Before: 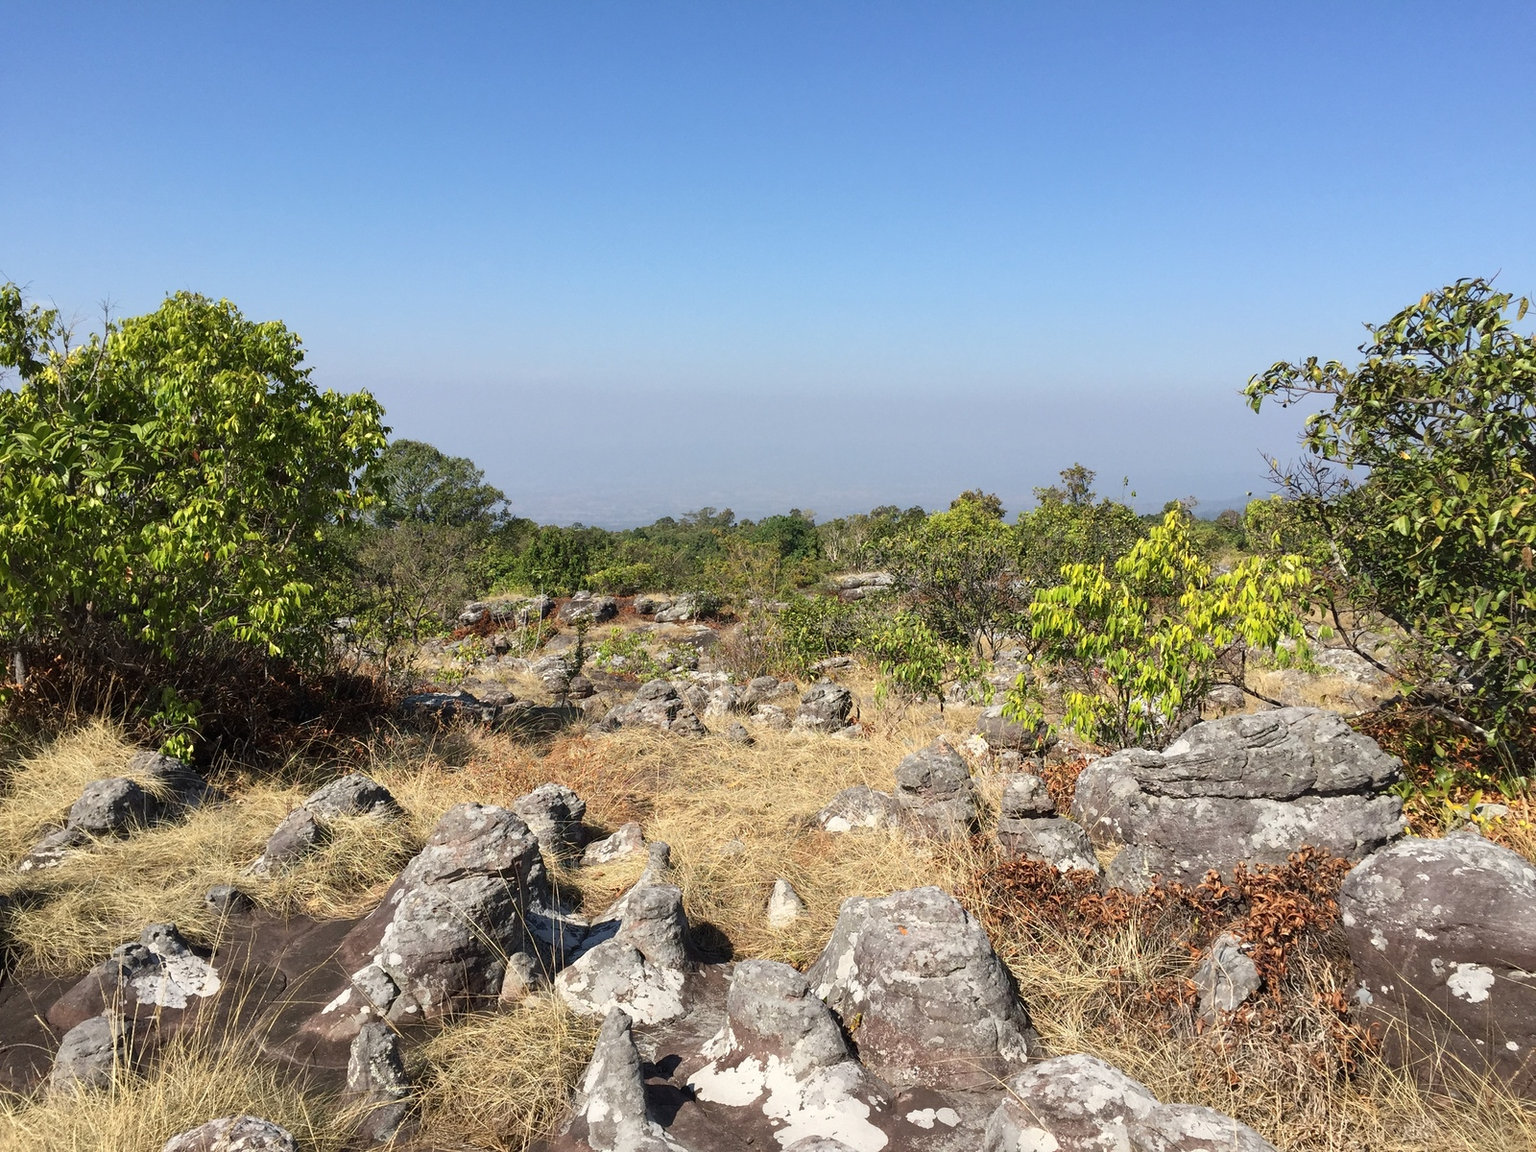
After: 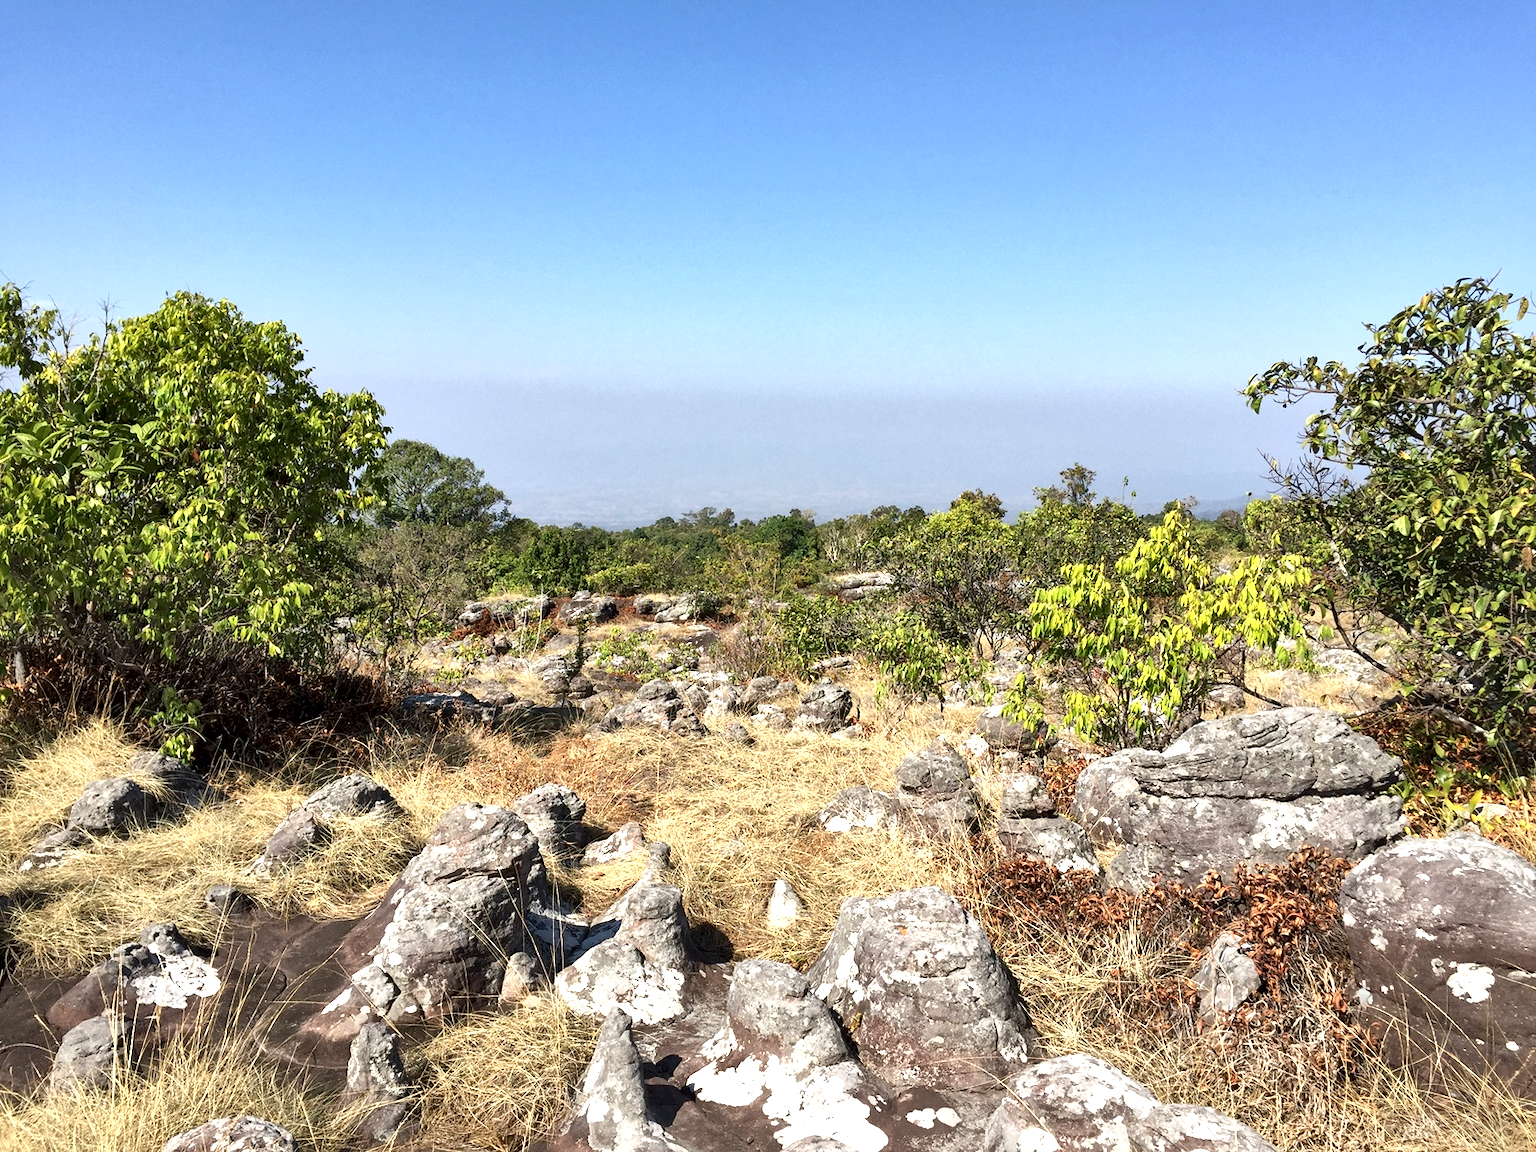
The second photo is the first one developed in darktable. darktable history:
local contrast: mode bilateral grid, contrast 25, coarseness 60, detail 151%, midtone range 0.2
exposure: black level correction 0.001, exposure 0.5 EV, compensate exposure bias true, compensate highlight preservation false
shadows and highlights: shadows 75, highlights -25, soften with gaussian
